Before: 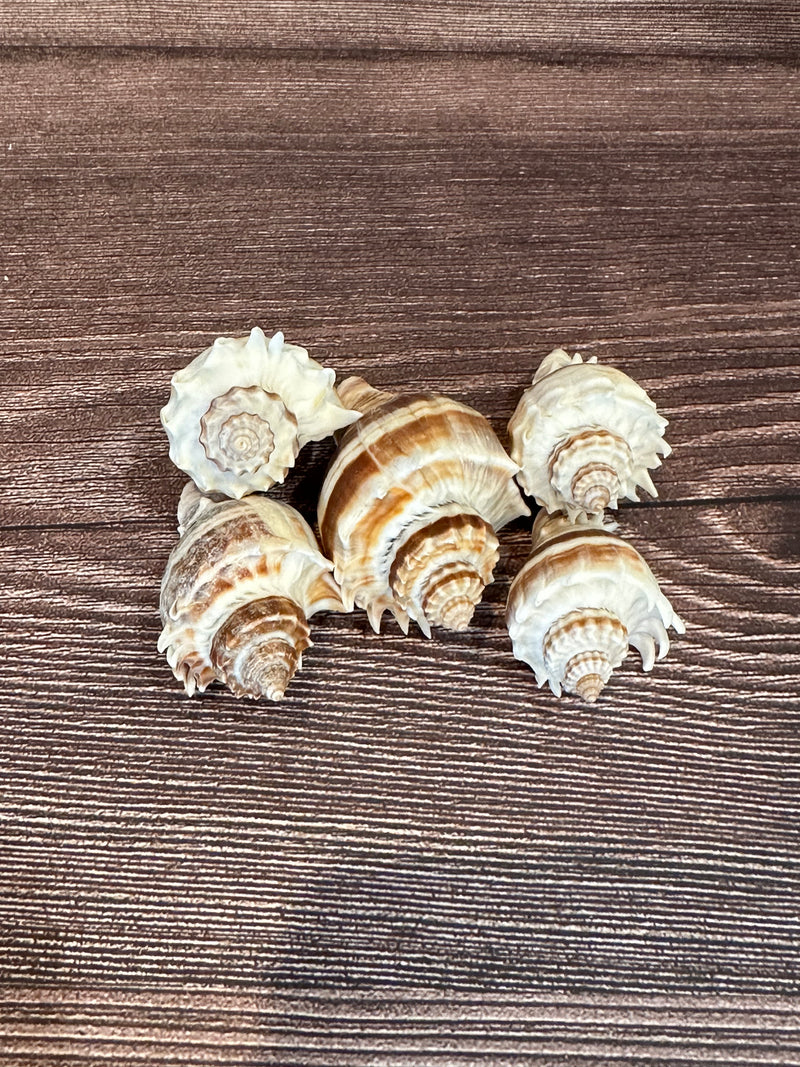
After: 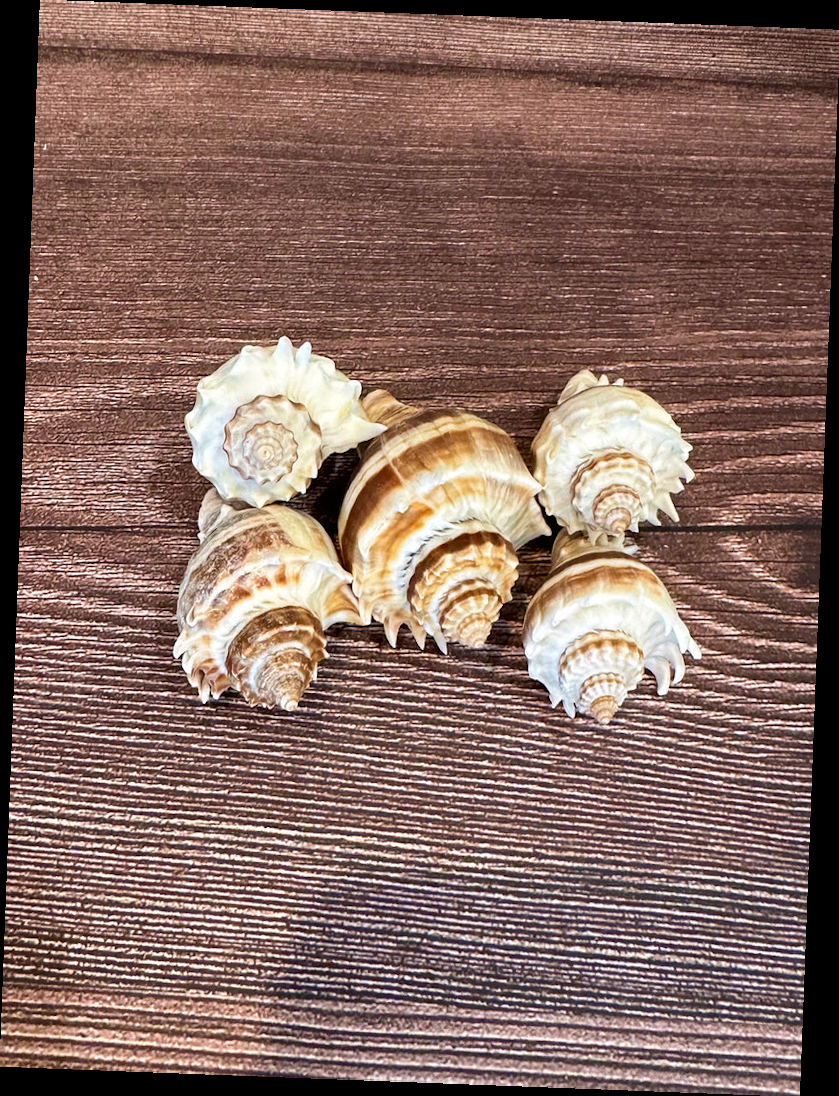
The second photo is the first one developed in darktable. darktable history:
white balance: red 1.009, blue 1.027
velvia: strength 45%
rotate and perspective: rotation 2.17°, automatic cropping off
